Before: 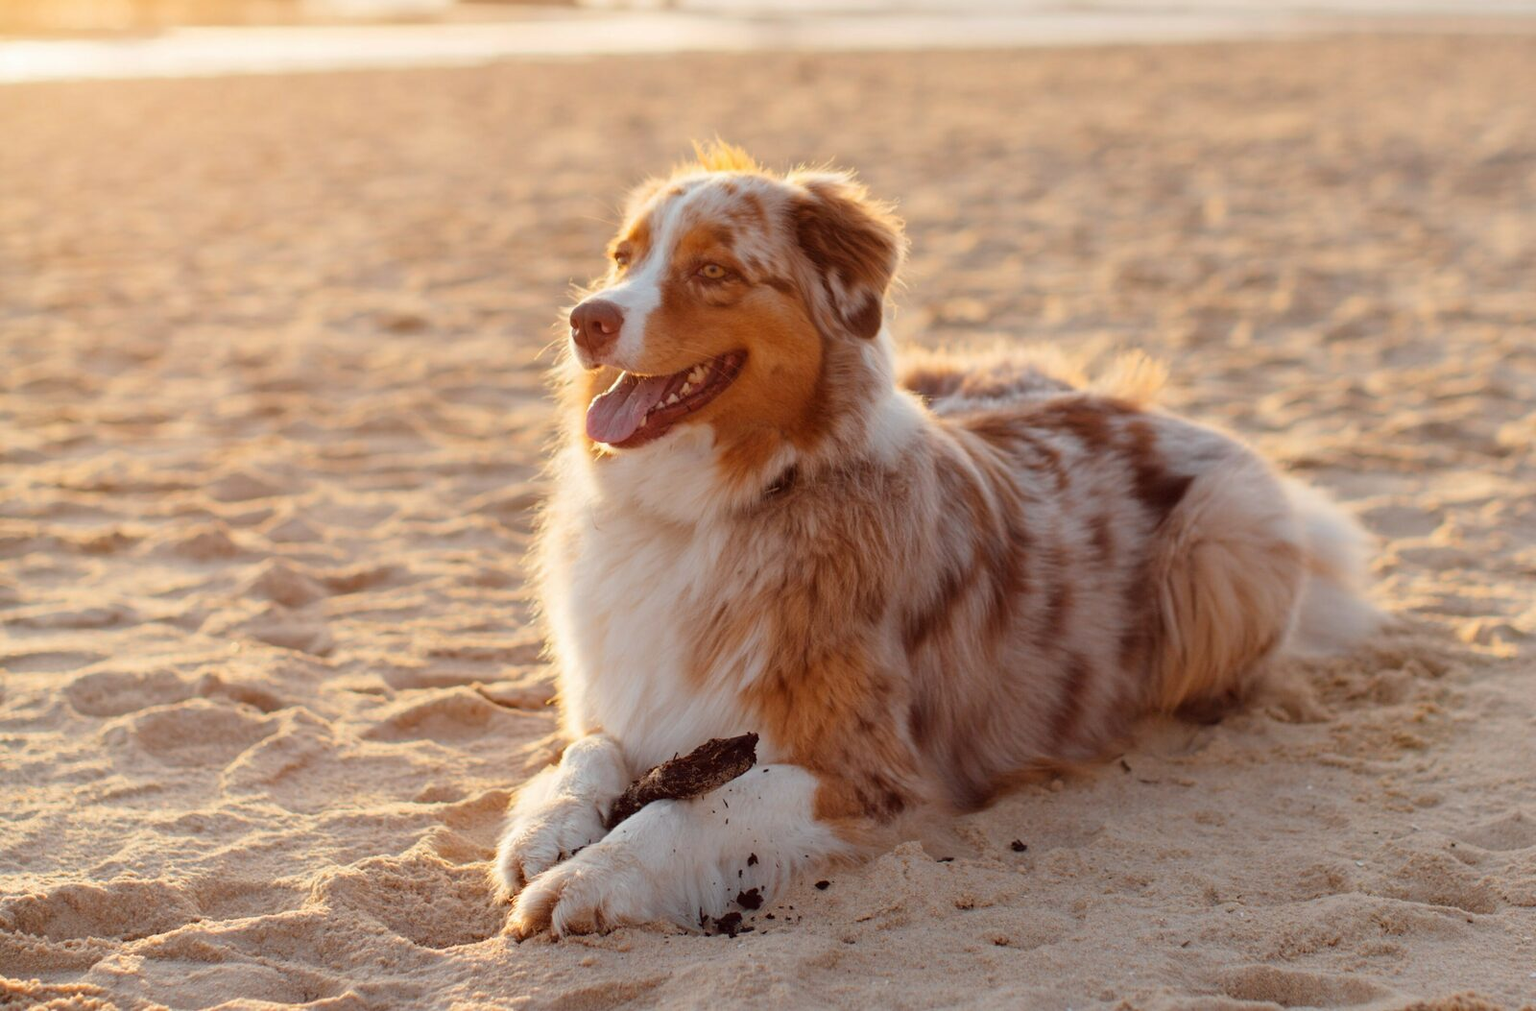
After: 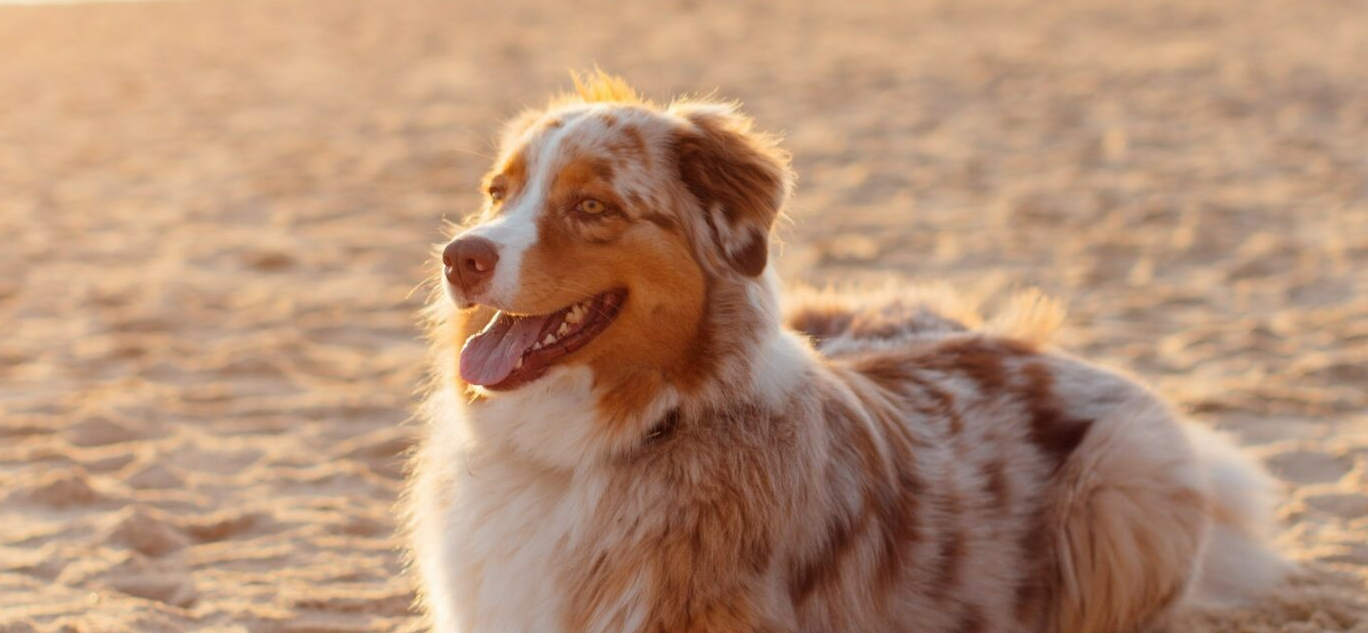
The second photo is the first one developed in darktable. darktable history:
crop and rotate: left 9.447%, top 7.249%, right 5.004%, bottom 32.55%
